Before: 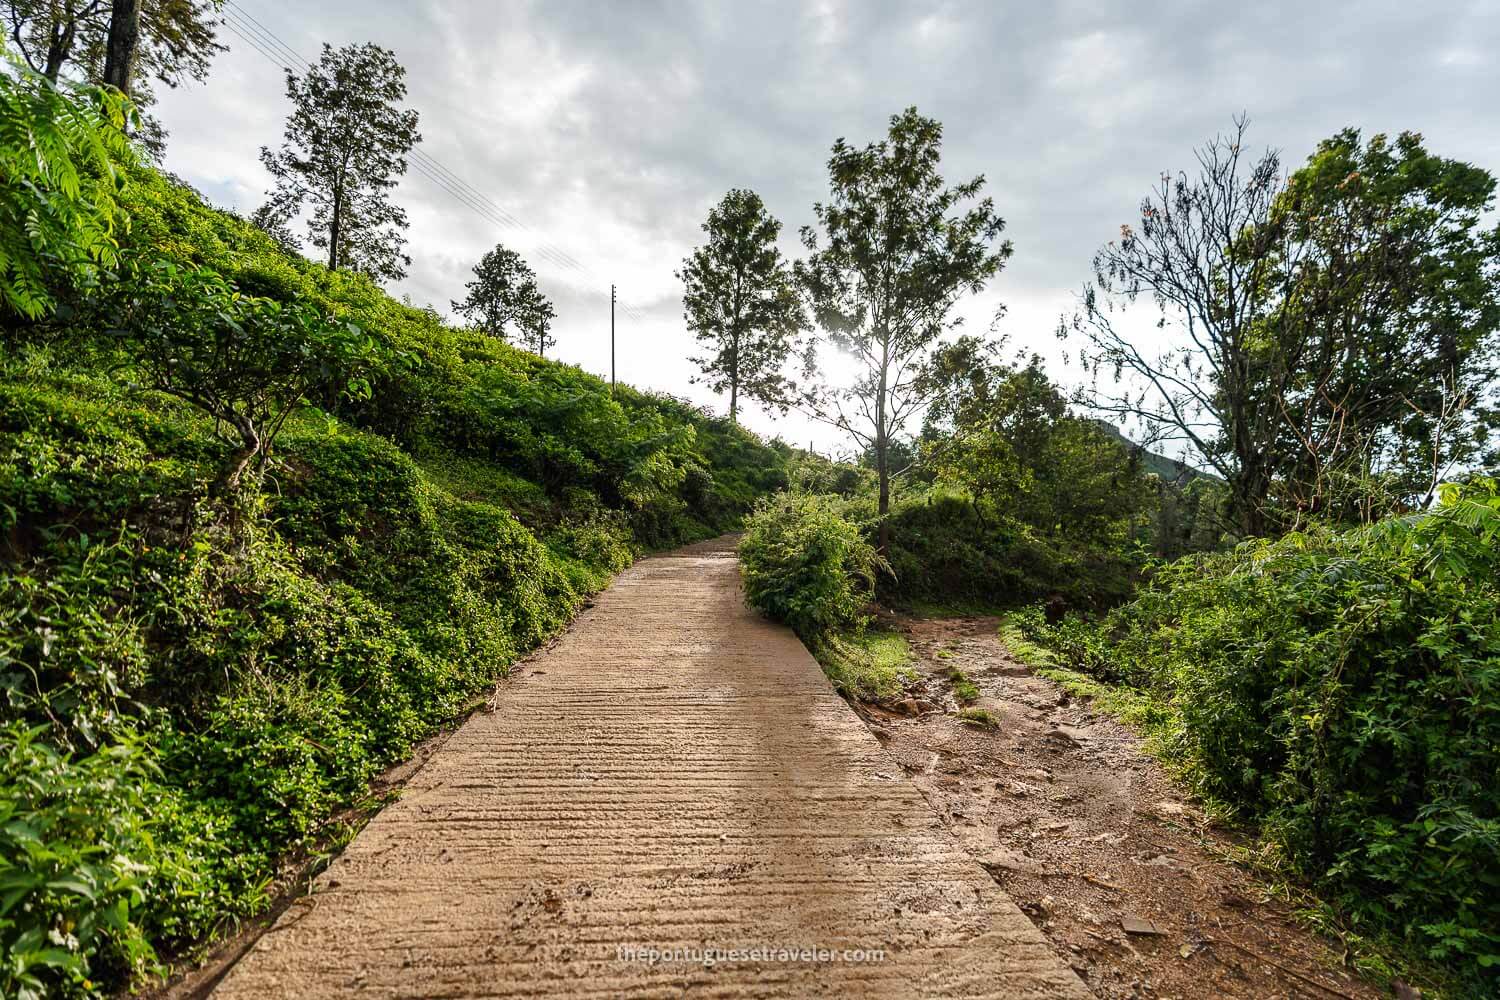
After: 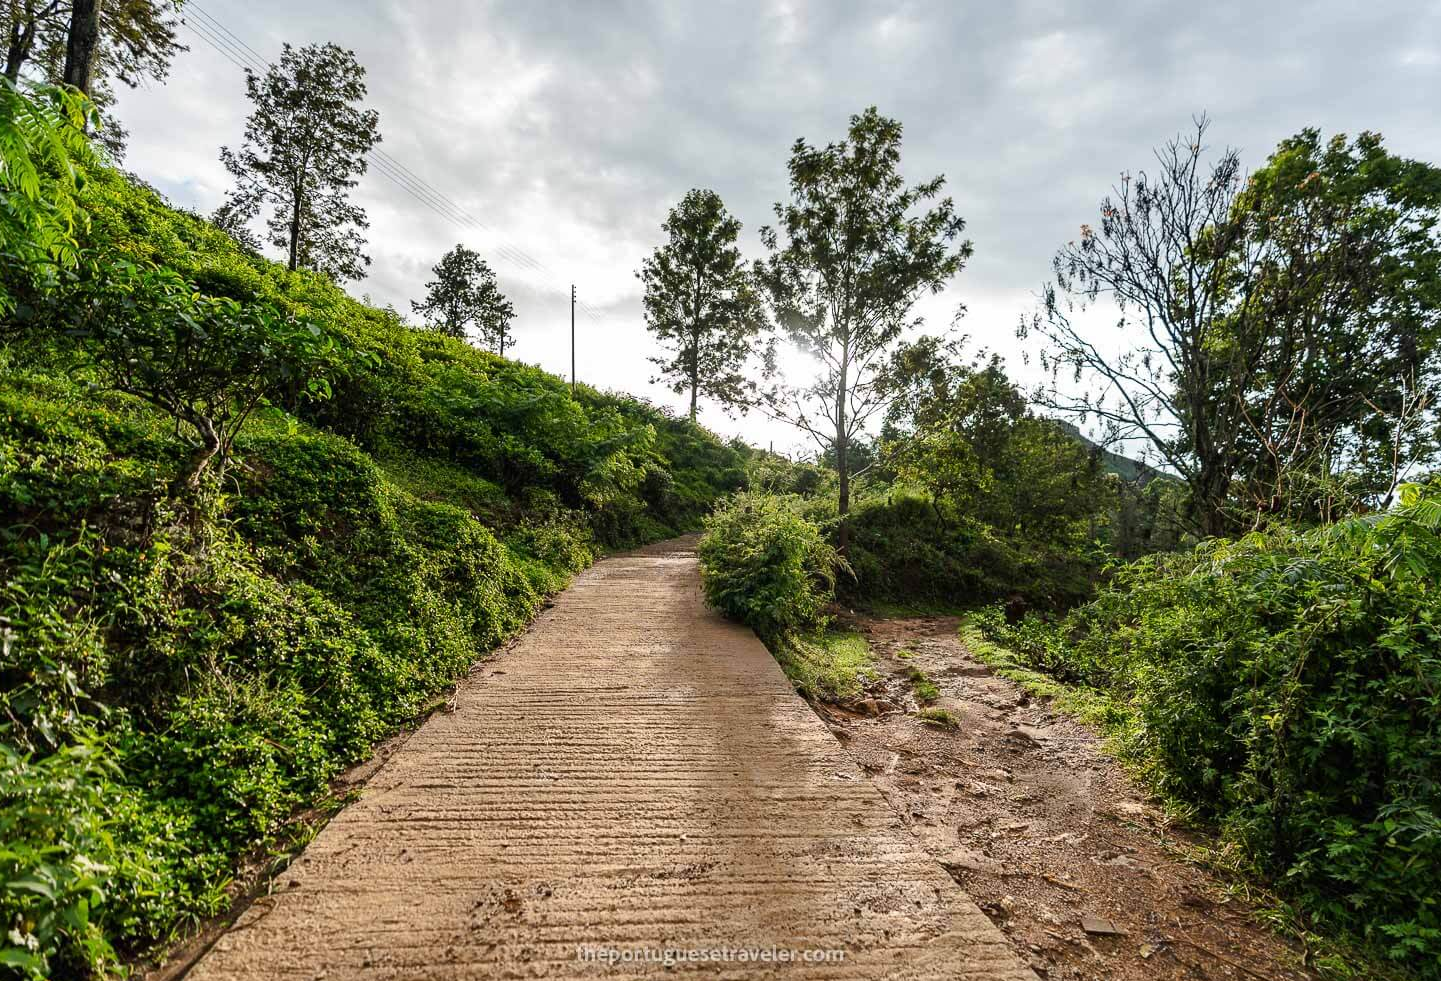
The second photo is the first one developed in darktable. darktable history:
crop and rotate: left 2.726%, right 1.176%, bottom 1.826%
